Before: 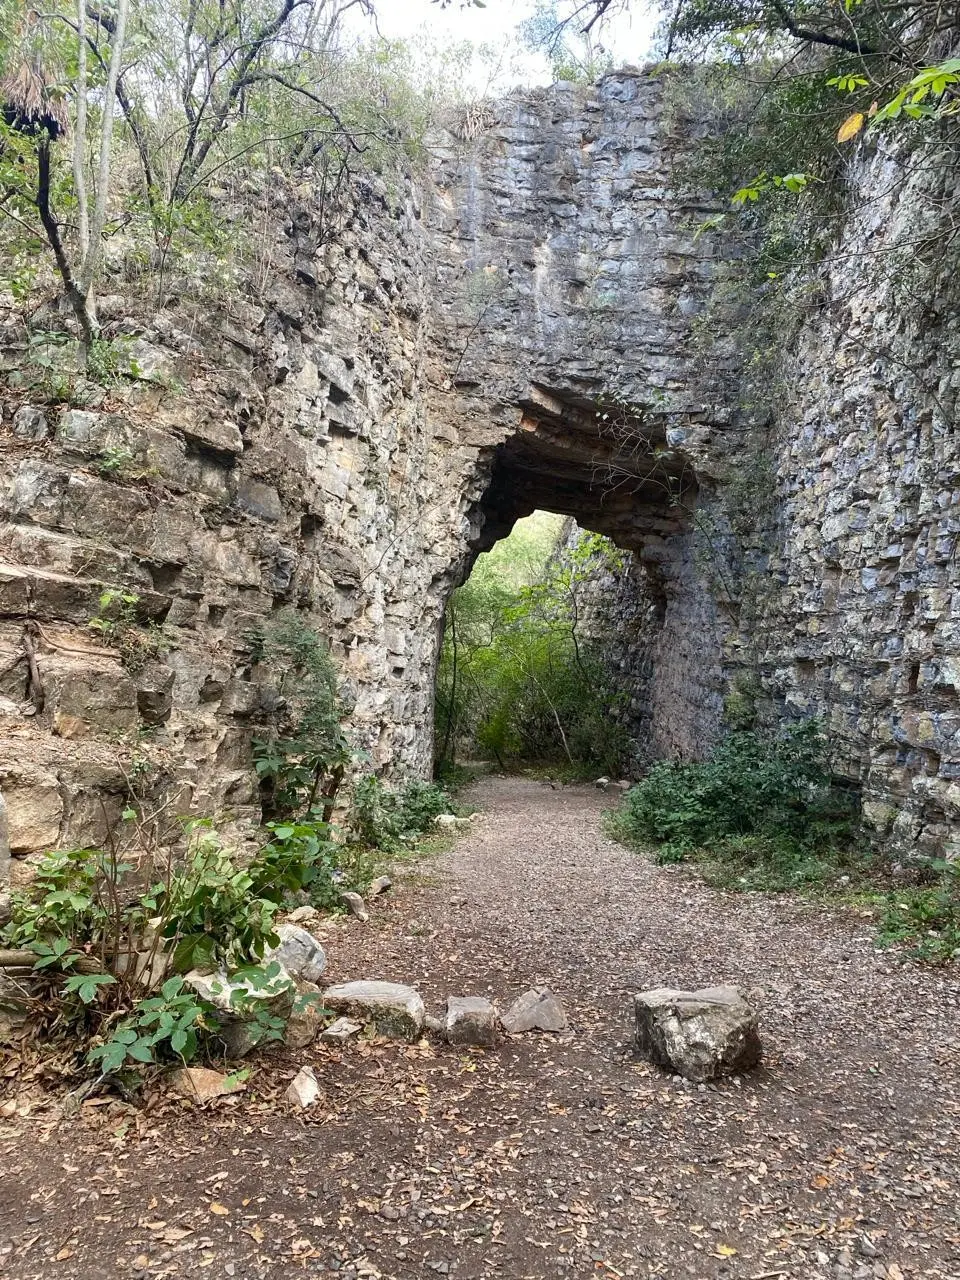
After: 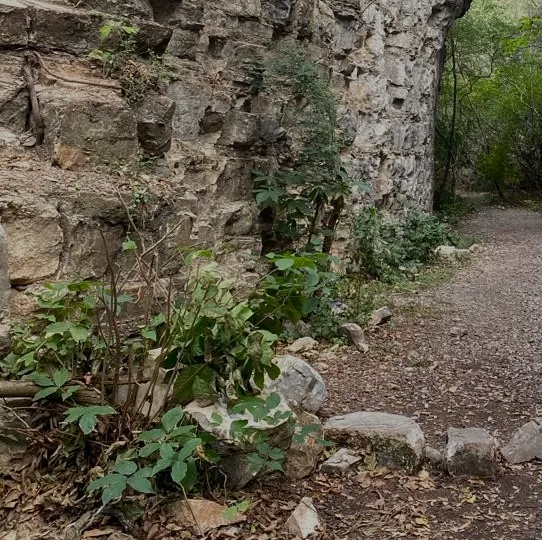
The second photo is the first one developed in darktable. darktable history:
crop: top 44.526%, right 43.465%, bottom 13.239%
exposure: exposure -0.907 EV, compensate highlight preservation false
